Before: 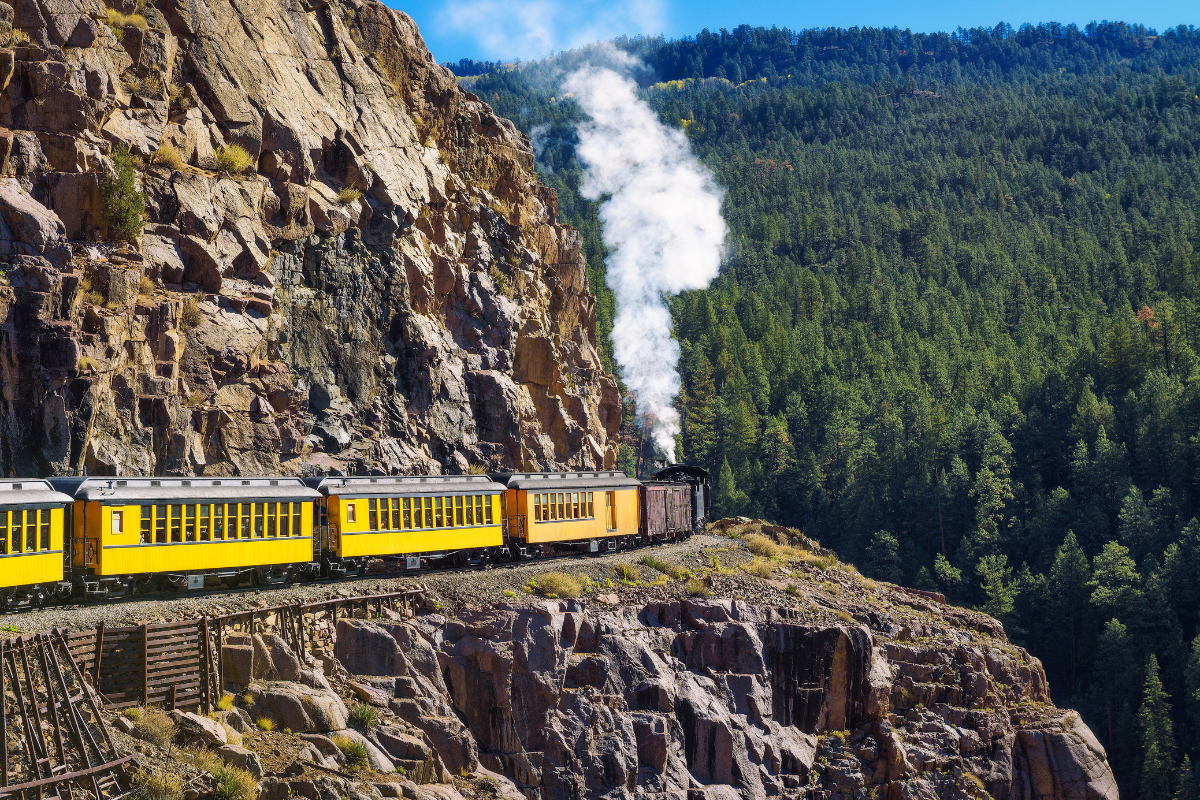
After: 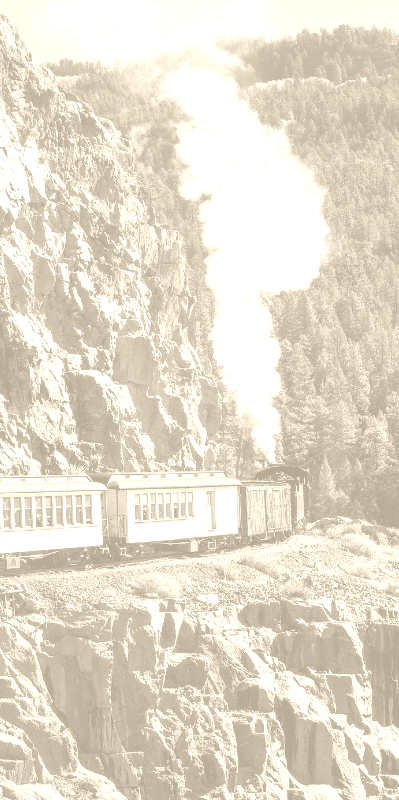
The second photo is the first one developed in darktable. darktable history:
colorize: hue 36°, saturation 71%, lightness 80.79%
crop: left 33.36%, right 33.36%
color balance: lift [1, 0.998, 1.001, 1.002], gamma [1, 1.02, 1, 0.98], gain [1, 1.02, 1.003, 0.98]
